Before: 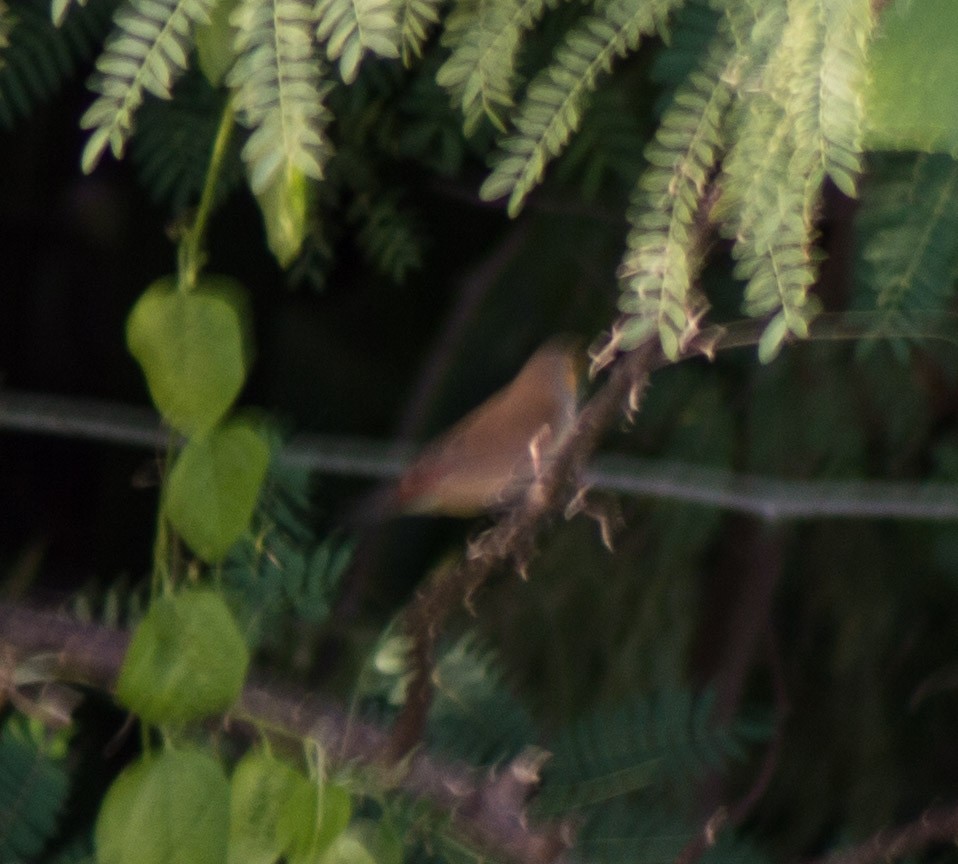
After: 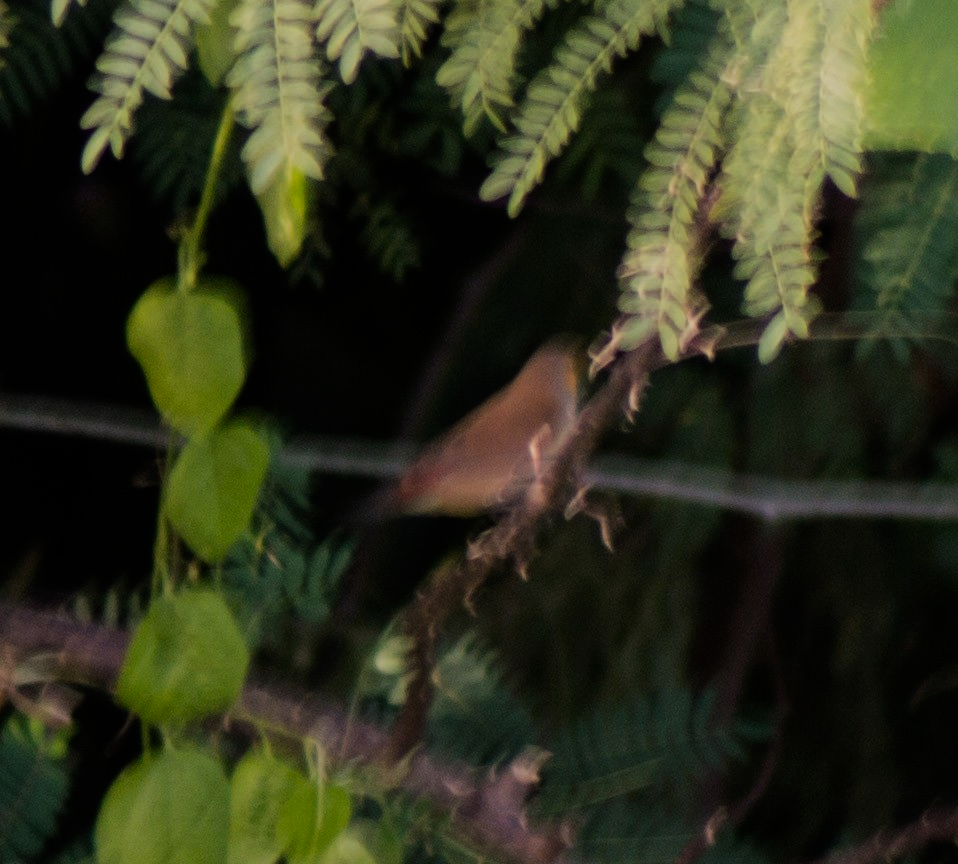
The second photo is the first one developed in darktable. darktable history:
filmic rgb: black relative exposure -8.36 EV, white relative exposure 4.69 EV, hardness 3.83
color correction: highlights a* 3.18, highlights b* 1.92, saturation 1.17
